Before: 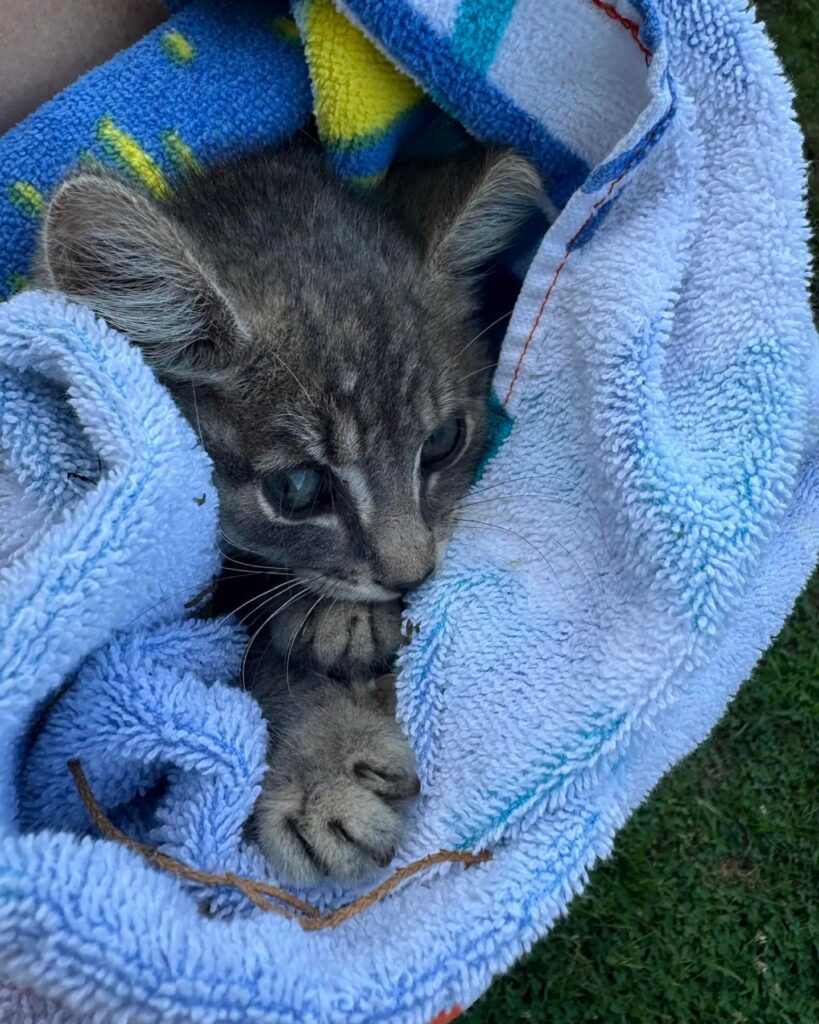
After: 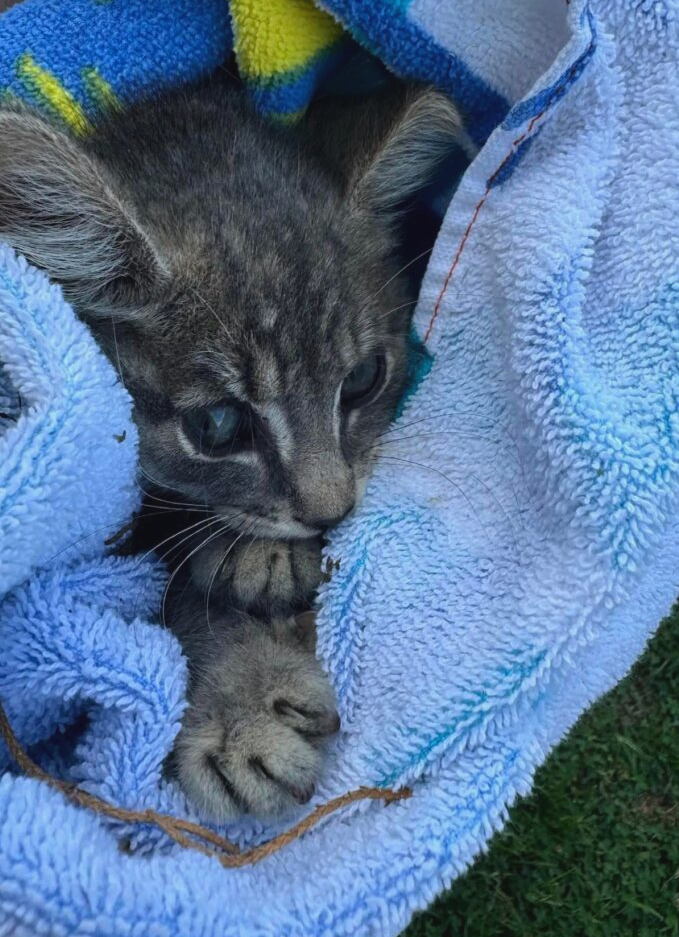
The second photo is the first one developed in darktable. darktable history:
crop: left 9.81%, top 6.214%, right 7.172%, bottom 2.268%
shadows and highlights: shadows -20.21, white point adjustment -2.1, highlights -34.98
exposure: black level correction -0.004, exposure 0.05 EV, compensate exposure bias true, compensate highlight preservation false
